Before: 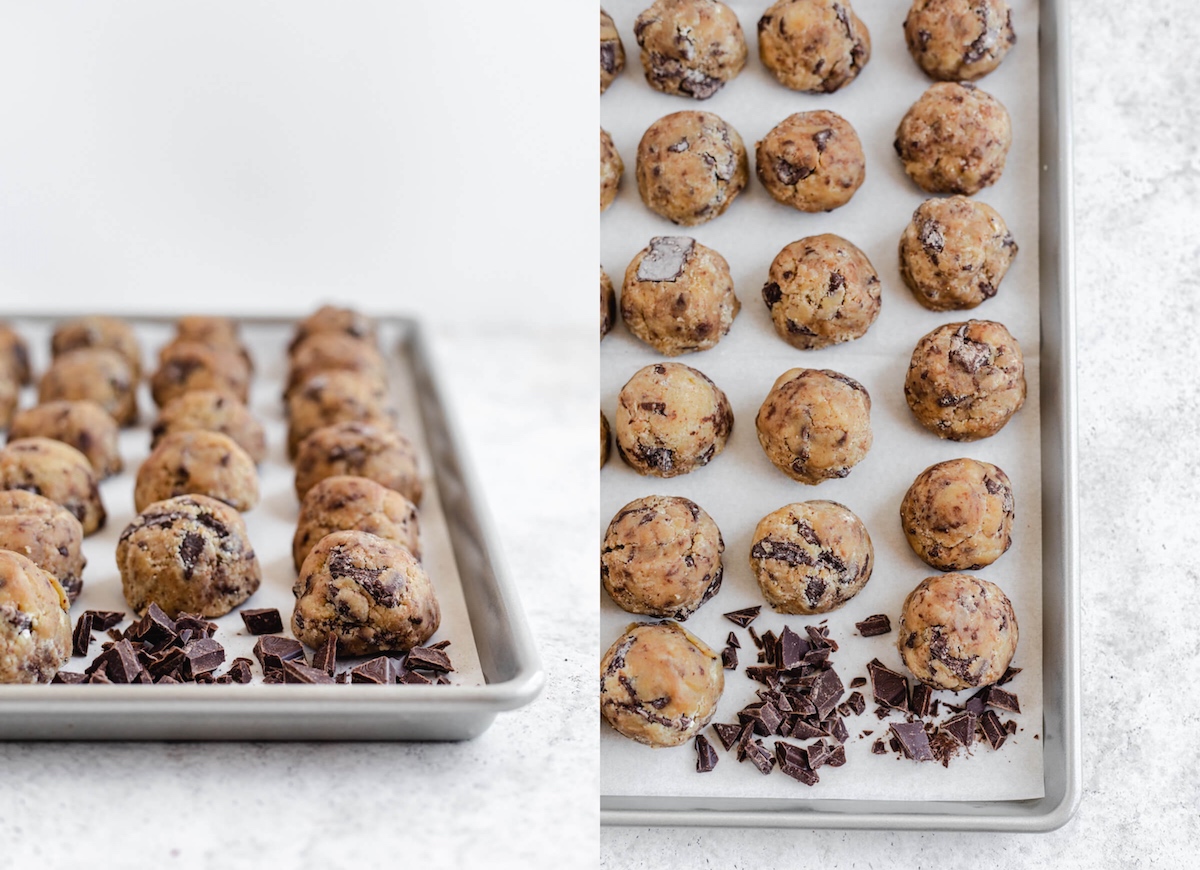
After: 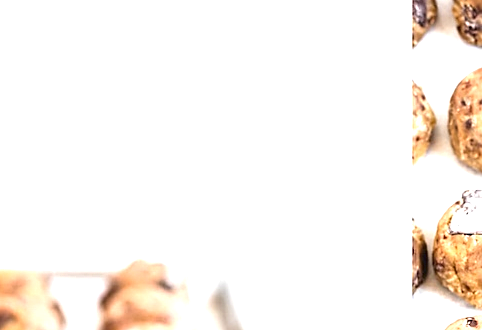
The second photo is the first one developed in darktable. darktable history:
crop: left 15.731%, top 5.437%, right 44.023%, bottom 56.532%
exposure: black level correction 0, exposure 1.588 EV, compensate highlight preservation false
sharpen: on, module defaults
